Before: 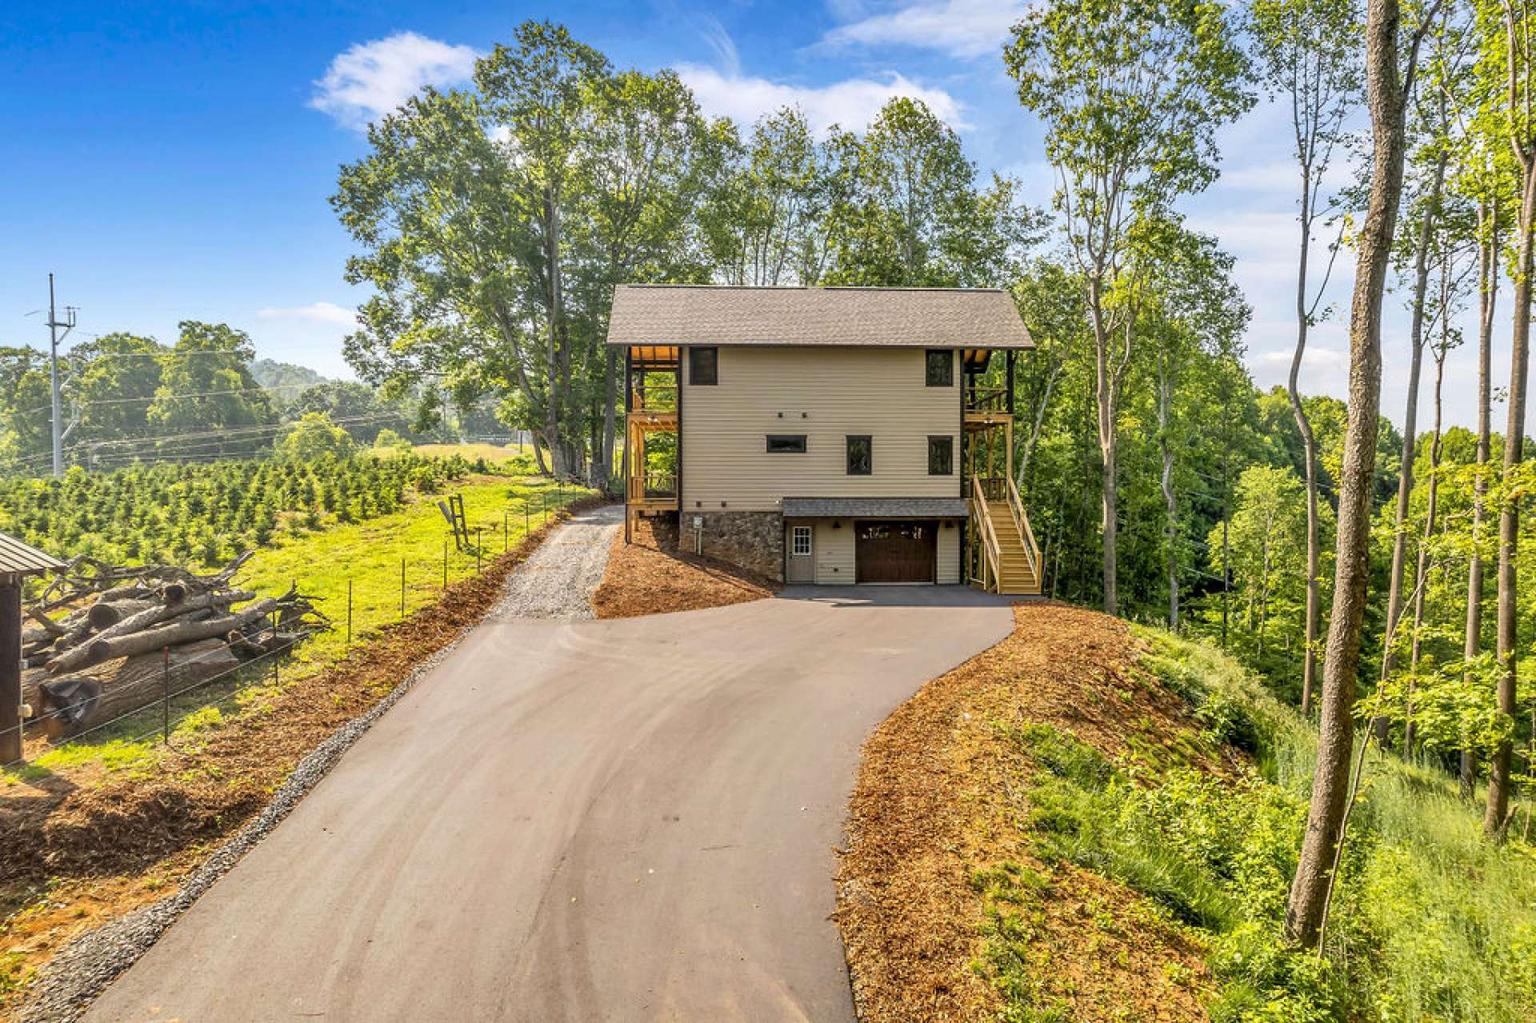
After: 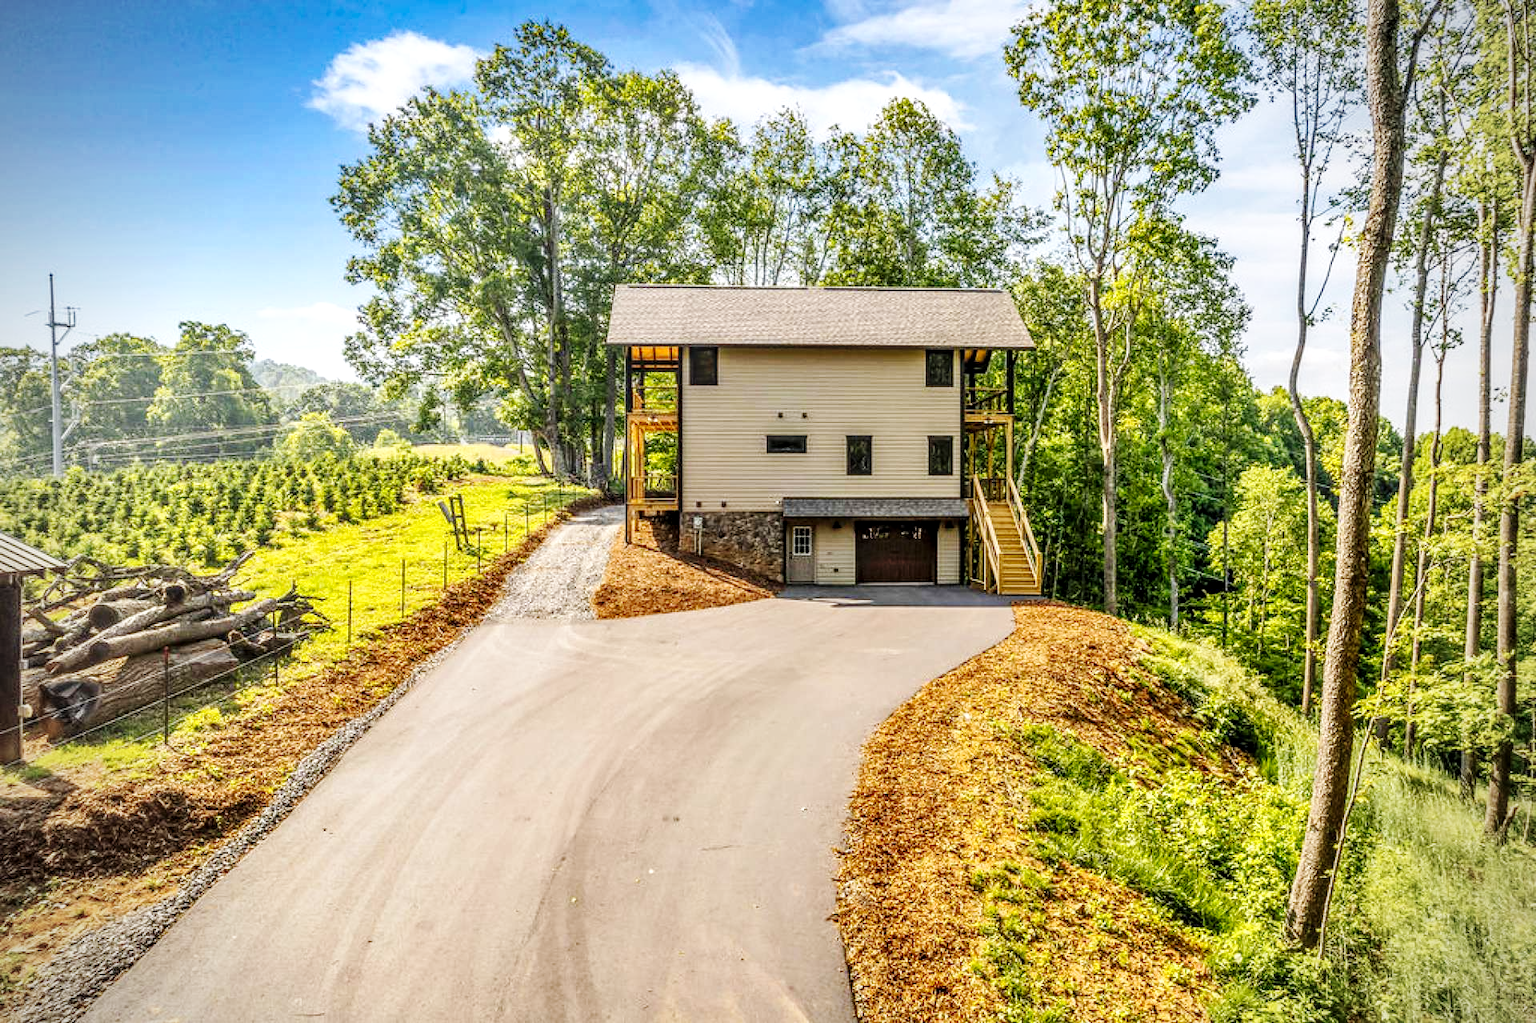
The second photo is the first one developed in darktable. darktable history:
local contrast: detail 130%
base curve: curves: ch0 [(0, 0) (0.032, 0.025) (0.121, 0.166) (0.206, 0.329) (0.605, 0.79) (1, 1)], preserve colors none
vignetting: on, module defaults
